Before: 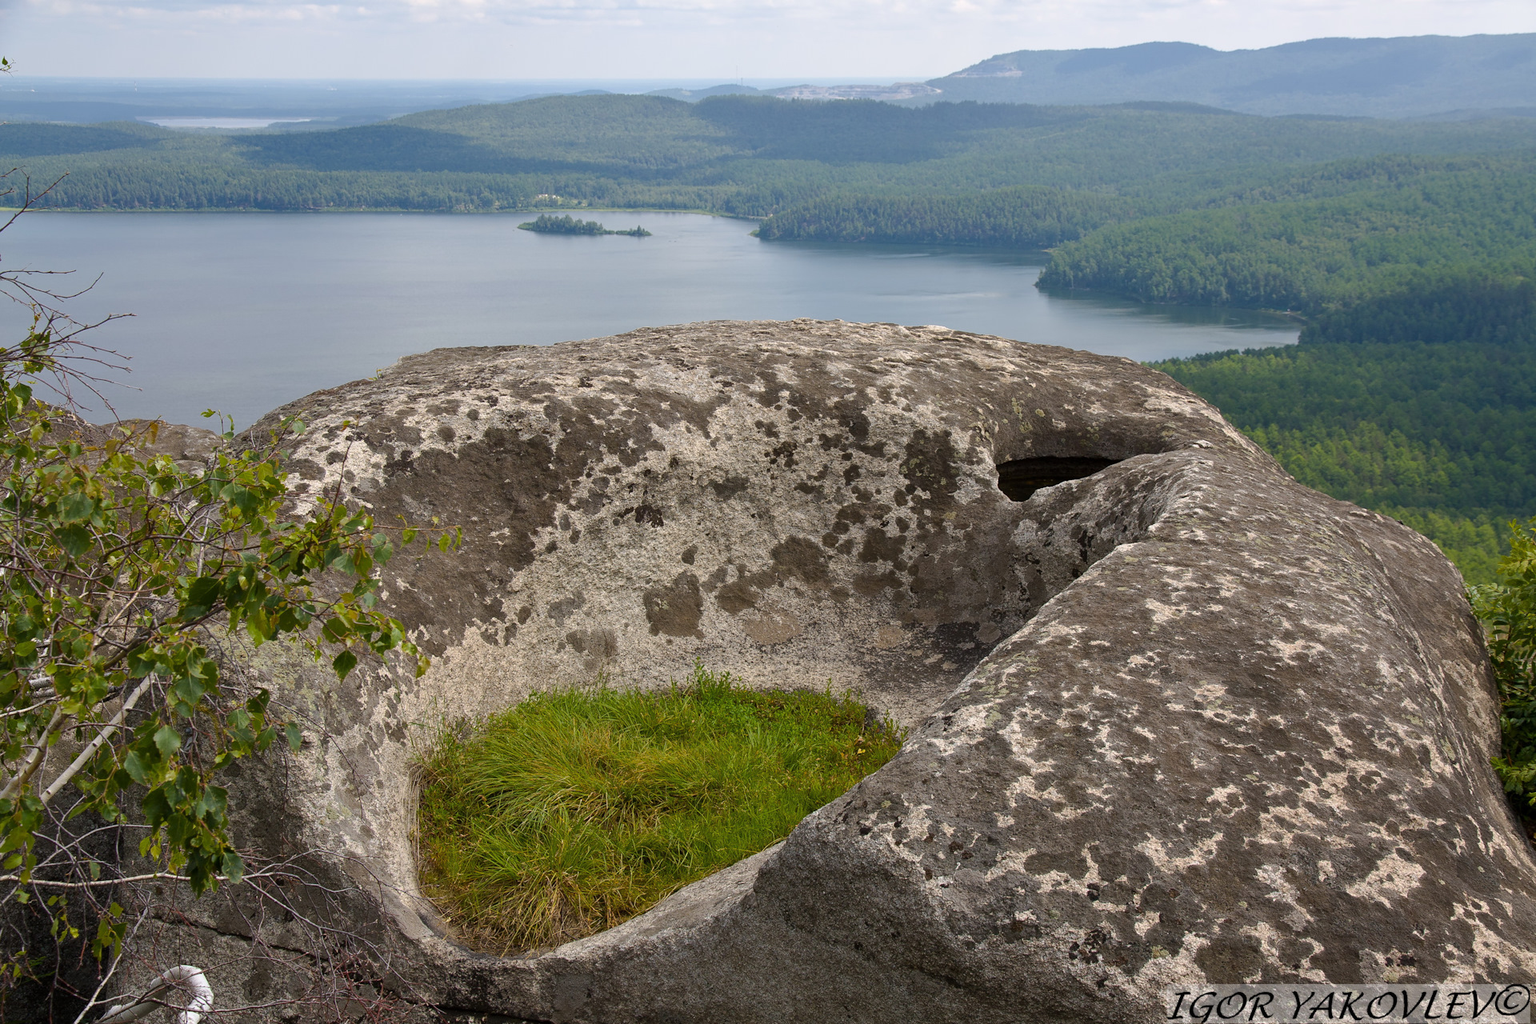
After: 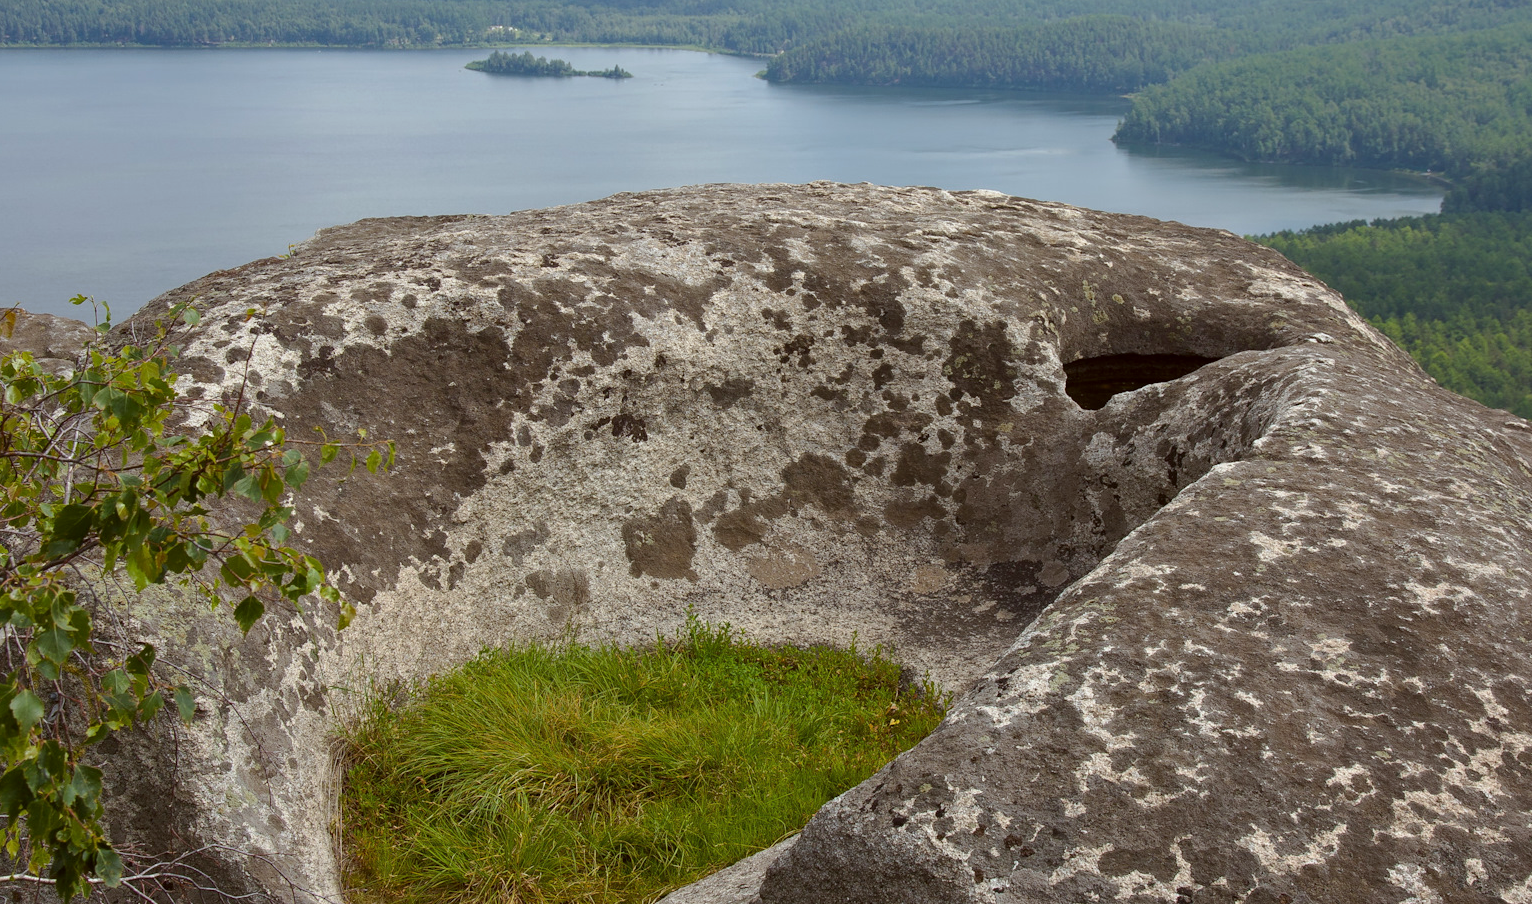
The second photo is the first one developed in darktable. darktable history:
crop: left 9.498%, top 17.021%, right 10.699%, bottom 12.328%
color correction: highlights a* -4.86, highlights b* -3.95, shadows a* 4.15, shadows b* 4.06
